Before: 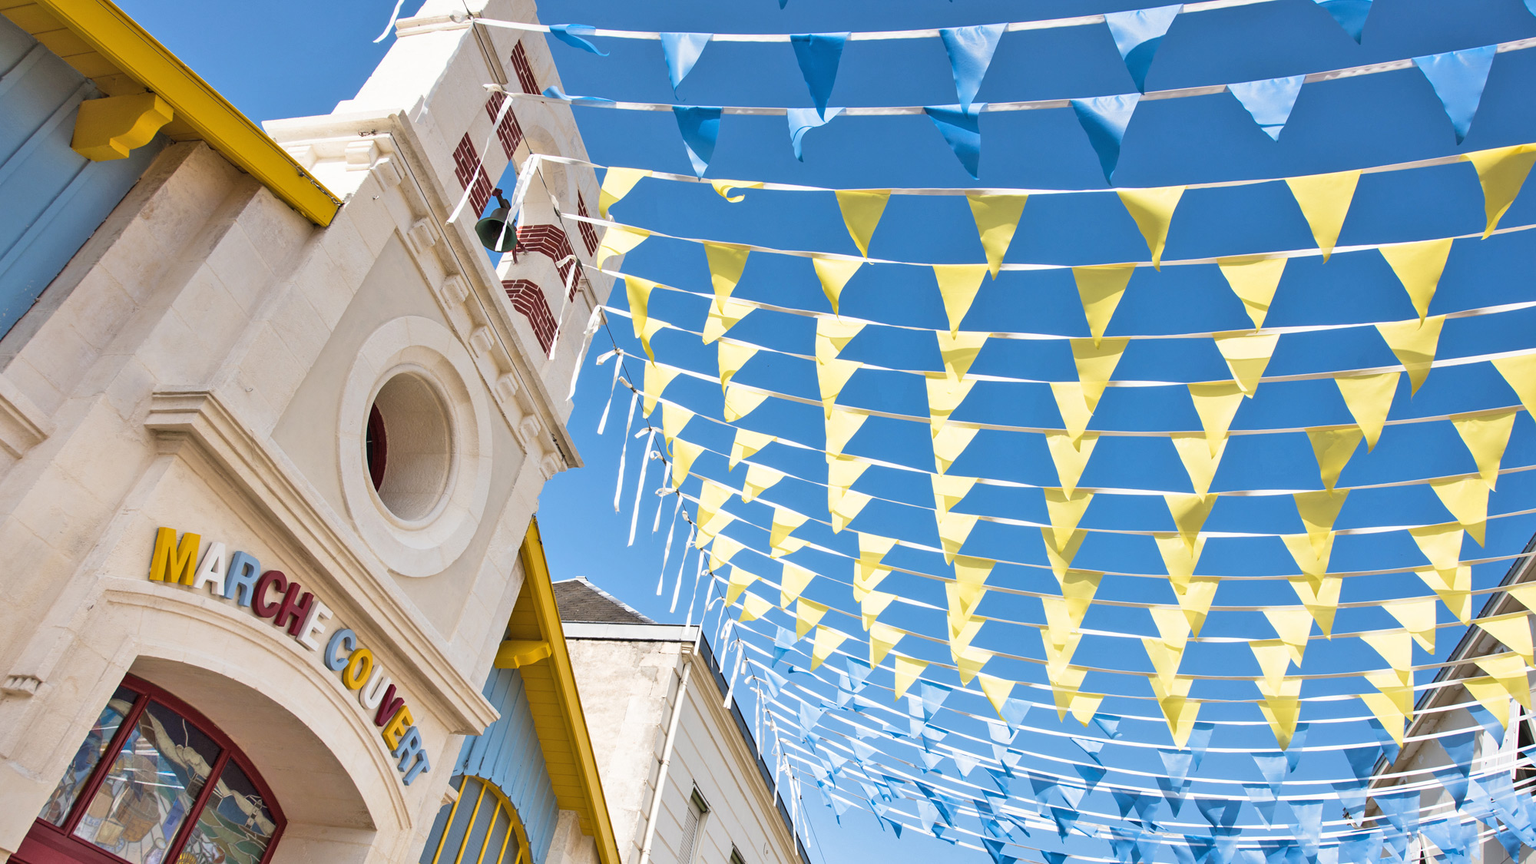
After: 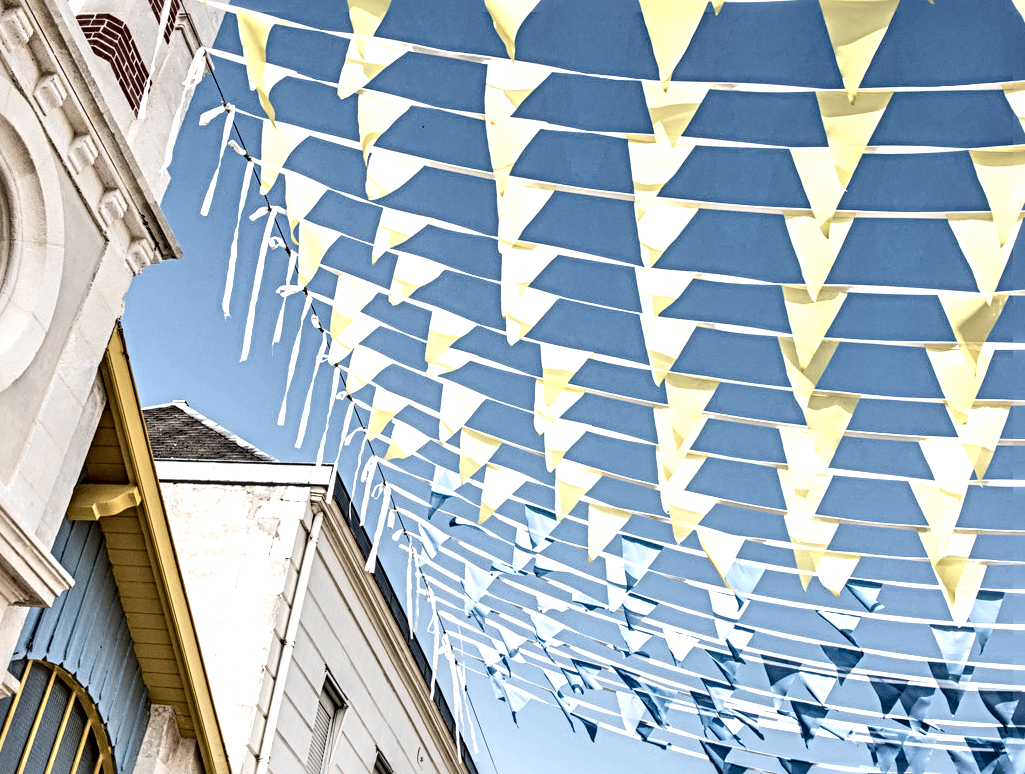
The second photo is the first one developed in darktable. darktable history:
local contrast: highlights 19%, detail 185%
crop and rotate: left 28.874%, top 31.13%, right 19.862%
sharpen: radius 4.873
contrast brightness saturation: contrast 0.25, saturation -0.319
